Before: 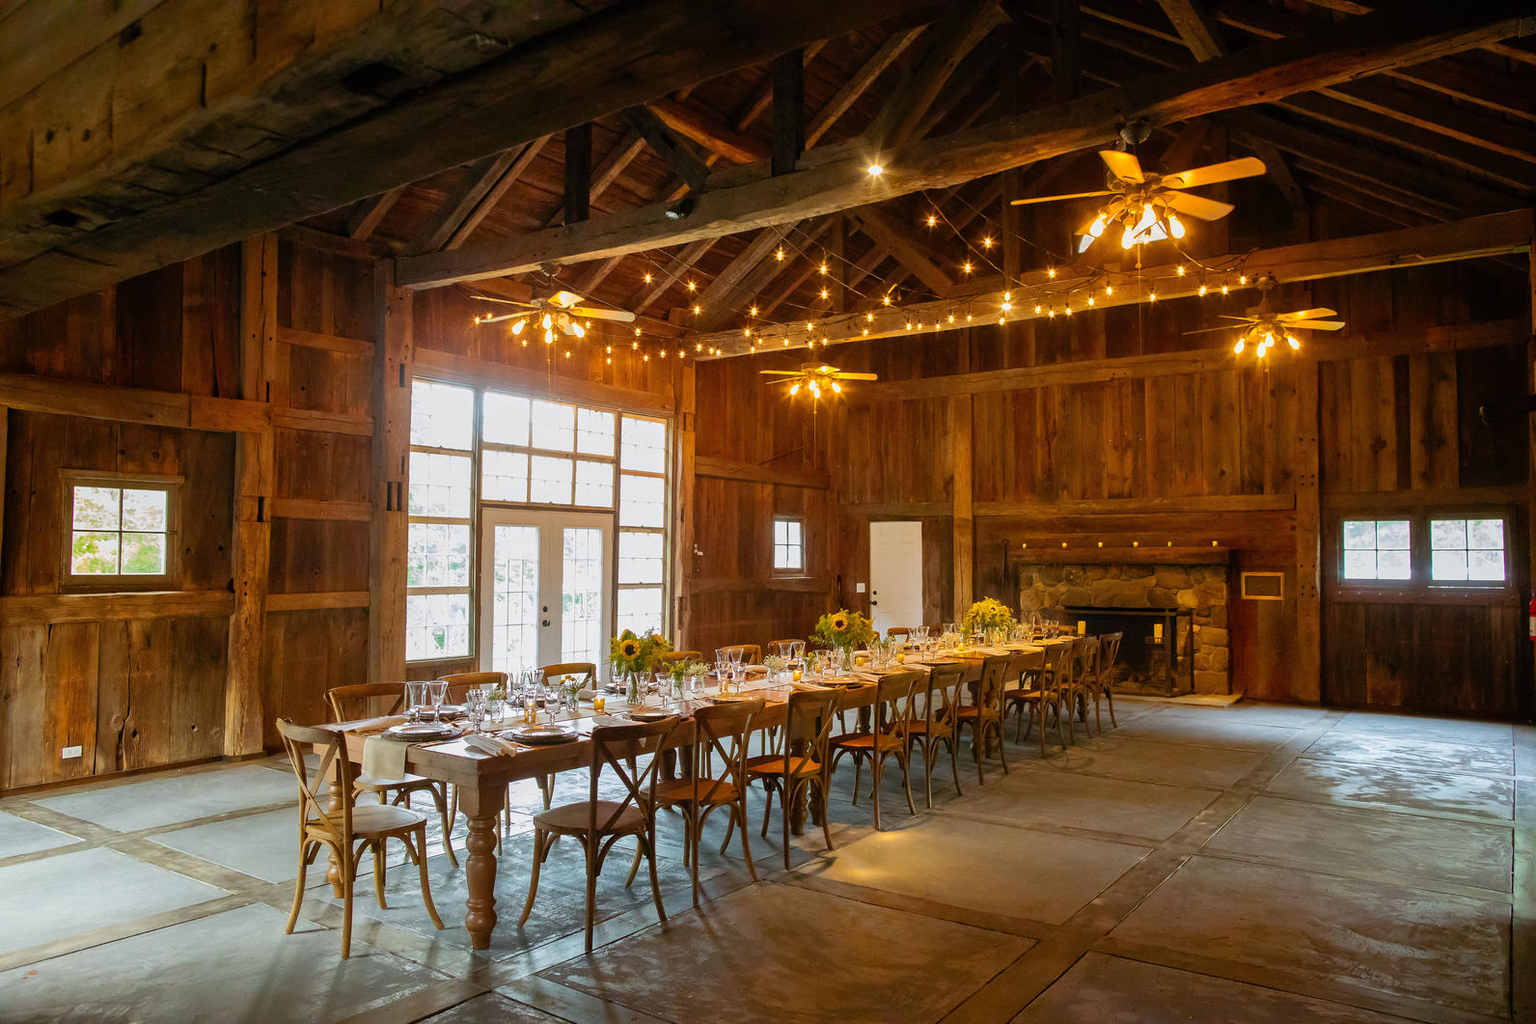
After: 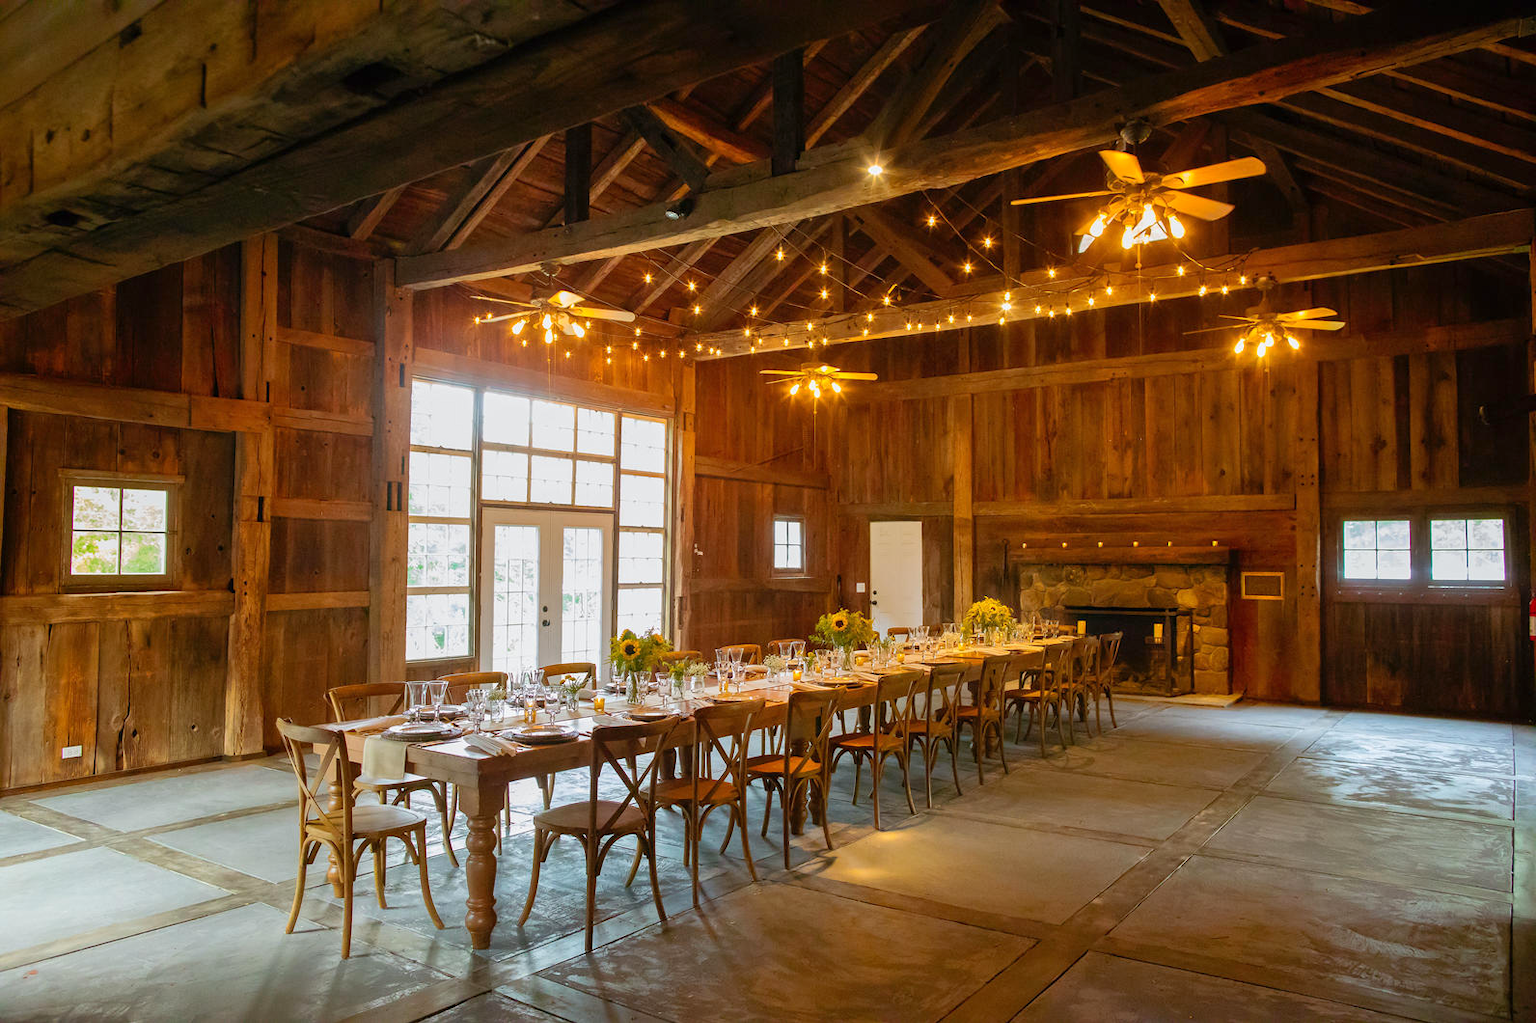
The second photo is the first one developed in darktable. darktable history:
levels: black 0.098%, levels [0, 0.478, 1]
